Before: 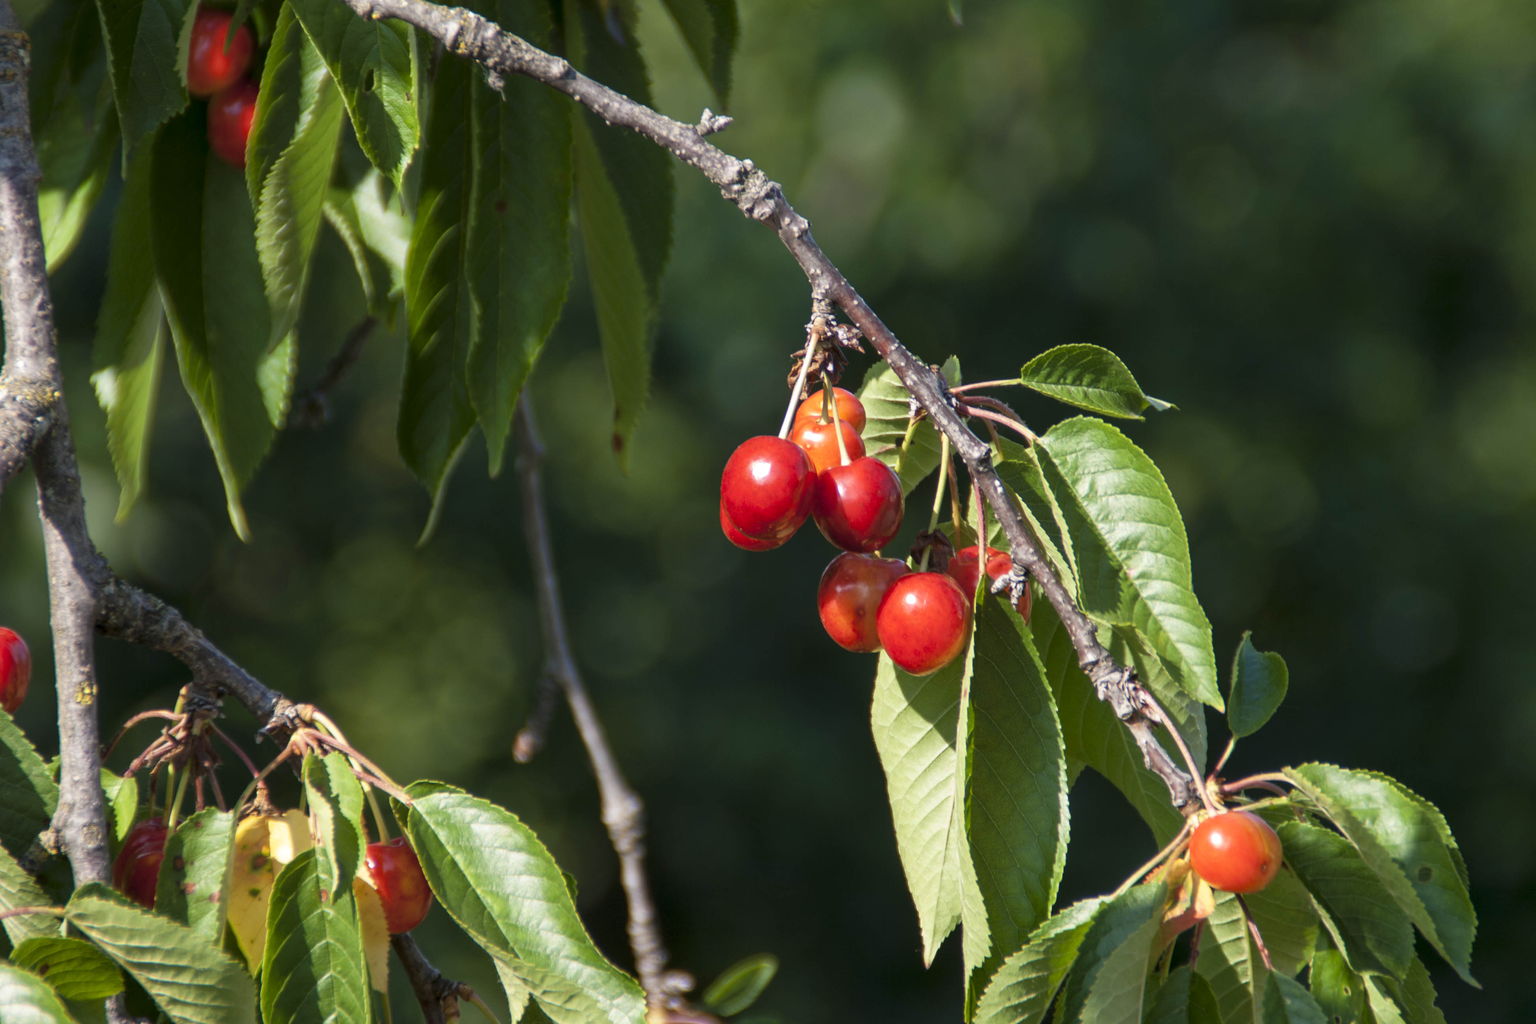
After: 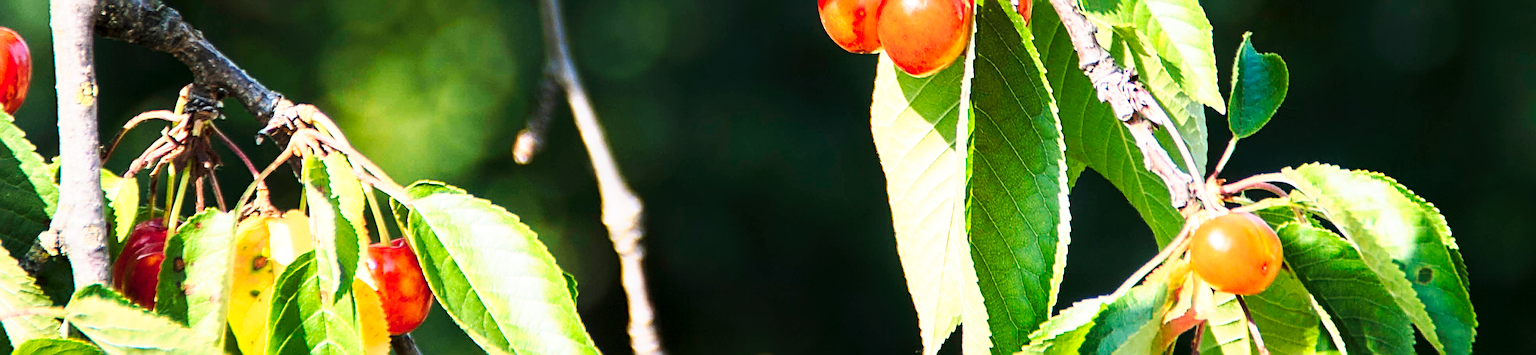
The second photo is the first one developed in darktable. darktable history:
tone equalizer: -7 EV 0.158 EV, -6 EV 0.629 EV, -5 EV 1.16 EV, -4 EV 1.37 EV, -3 EV 1.15 EV, -2 EV 0.6 EV, -1 EV 0.157 EV, edges refinement/feathering 500, mask exposure compensation -1.57 EV, preserve details guided filter
crop and rotate: top 58.532%, bottom 6.751%
sharpen: radius 3.721, amount 0.945
tone curve: curves: ch0 [(0, 0) (0.003, 0.003) (0.011, 0.009) (0.025, 0.022) (0.044, 0.037) (0.069, 0.051) (0.1, 0.079) (0.136, 0.114) (0.177, 0.152) (0.224, 0.212) (0.277, 0.281) (0.335, 0.358) (0.399, 0.459) (0.468, 0.573) (0.543, 0.684) (0.623, 0.779) (0.709, 0.866) (0.801, 0.949) (0.898, 0.98) (1, 1)], preserve colors none
